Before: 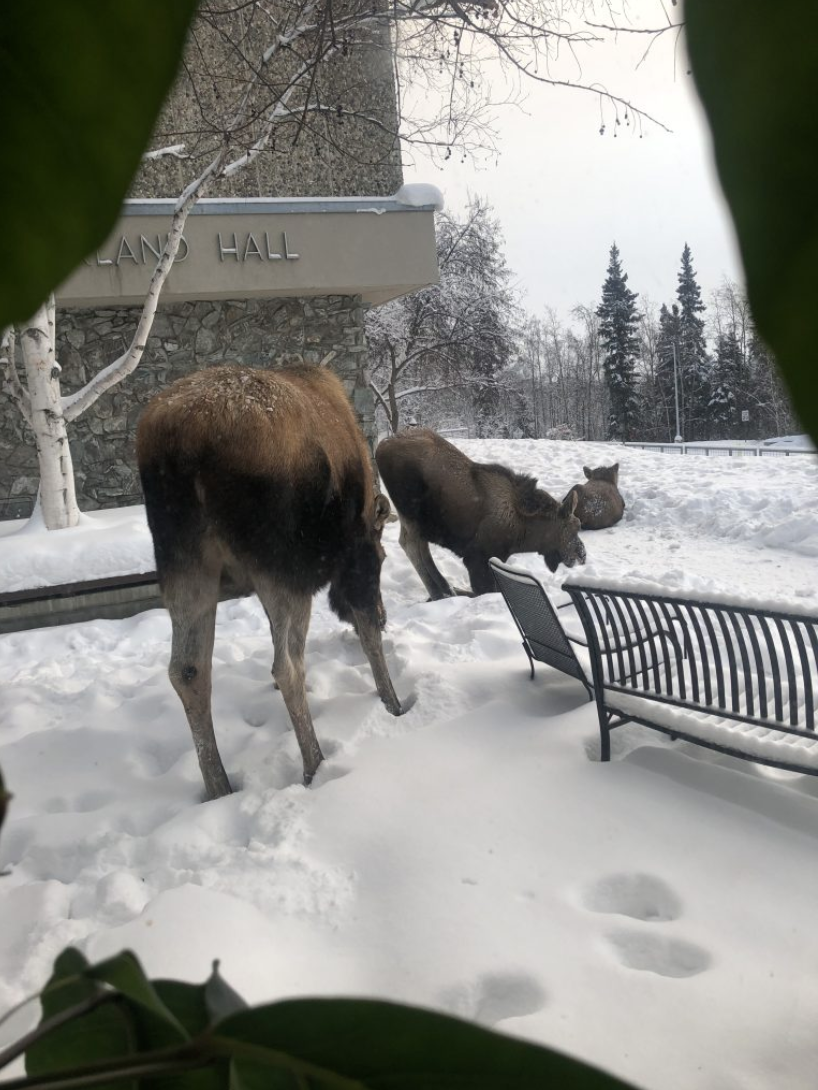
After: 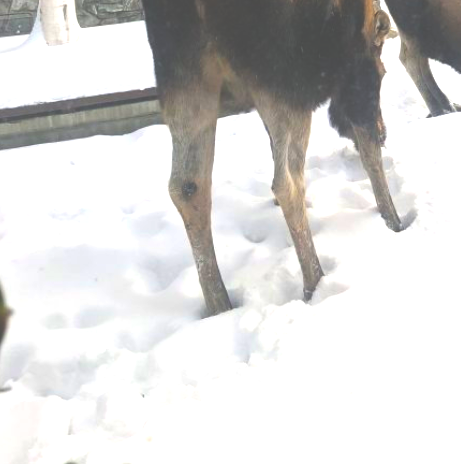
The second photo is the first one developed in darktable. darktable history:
exposure: black level correction -0.023, exposure 1.397 EV, compensate highlight preservation false
crop: top 44.483%, right 43.593%, bottom 12.892%
color balance: input saturation 134.34%, contrast -10.04%, contrast fulcrum 19.67%, output saturation 133.51%
